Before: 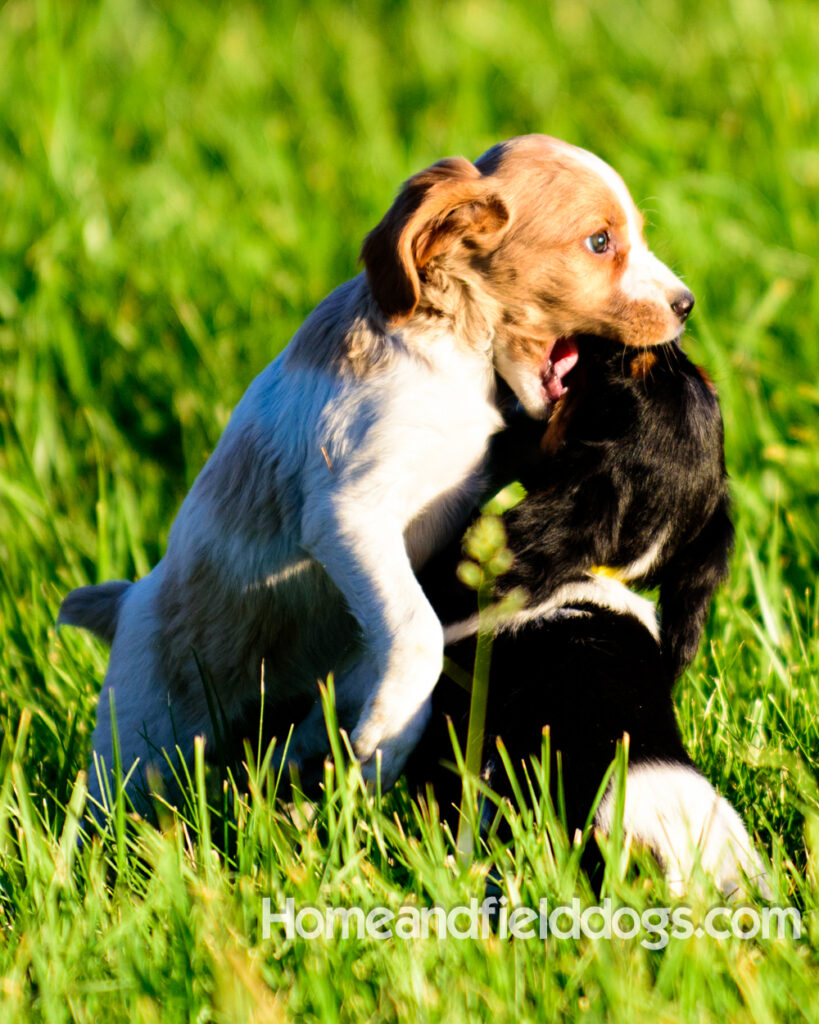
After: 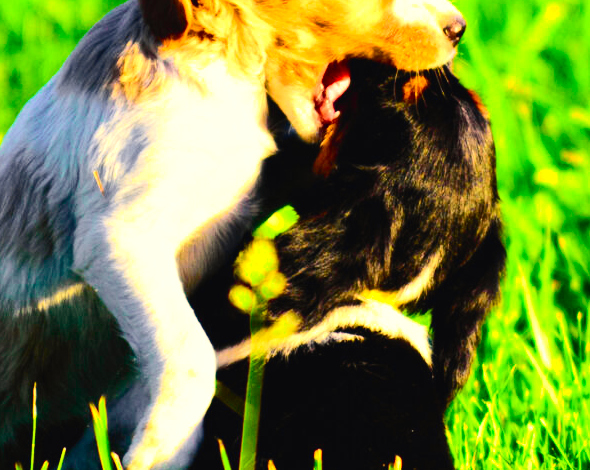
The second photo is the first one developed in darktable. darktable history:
tone curve: curves: ch0 [(0, 0.023) (0.103, 0.087) (0.295, 0.297) (0.445, 0.531) (0.553, 0.665) (0.735, 0.843) (0.994, 1)]; ch1 [(0, 0) (0.427, 0.346) (0.456, 0.426) (0.484, 0.494) (0.509, 0.505) (0.535, 0.56) (0.581, 0.632) (0.646, 0.715) (1, 1)]; ch2 [(0, 0) (0.369, 0.388) (0.449, 0.431) (0.501, 0.495) (0.533, 0.518) (0.572, 0.612) (0.677, 0.752) (1, 1)], color space Lab, independent channels, preserve colors none
crop and rotate: left 27.938%, top 27.046%, bottom 27.046%
color correction: highlights a* 2.72, highlights b* 22.8
exposure: black level correction 0, exposure 0.7 EV, compensate exposure bias true, compensate highlight preservation false
